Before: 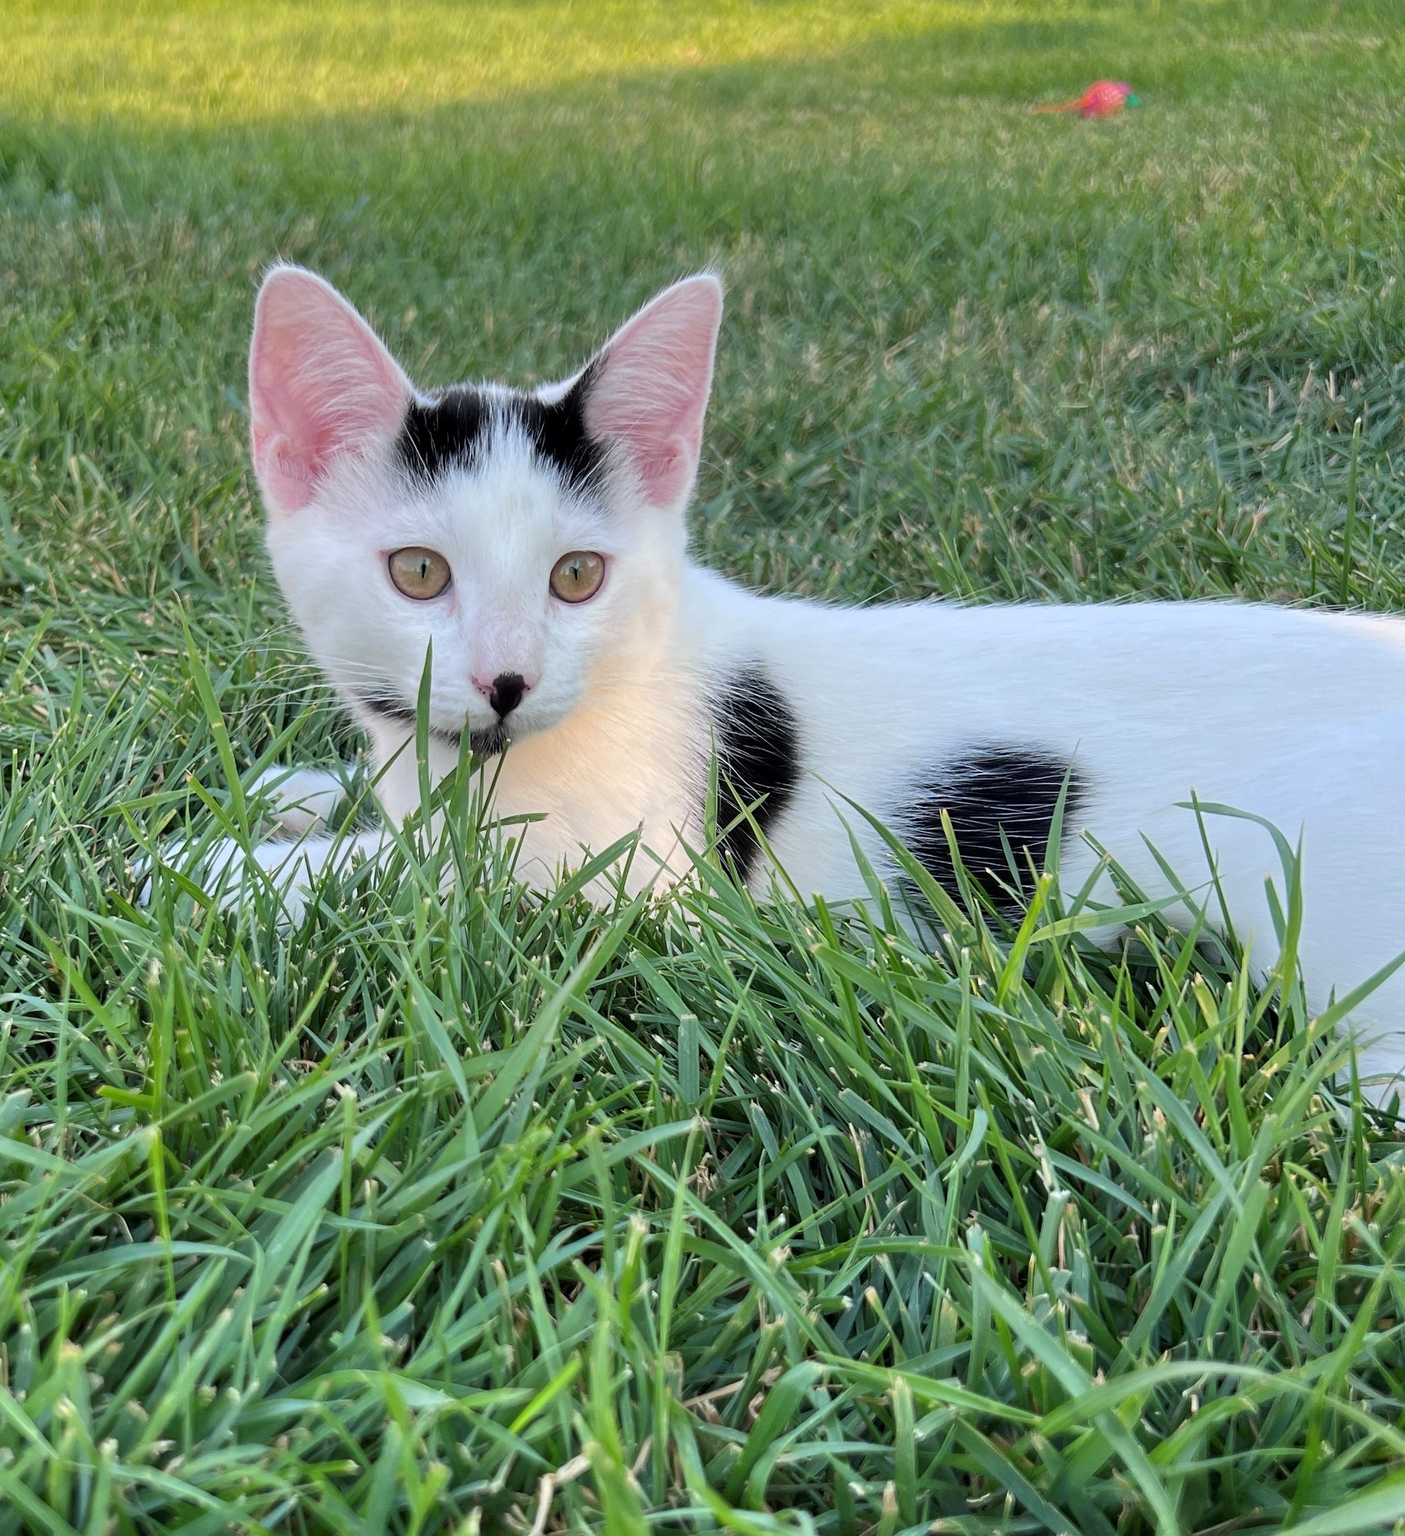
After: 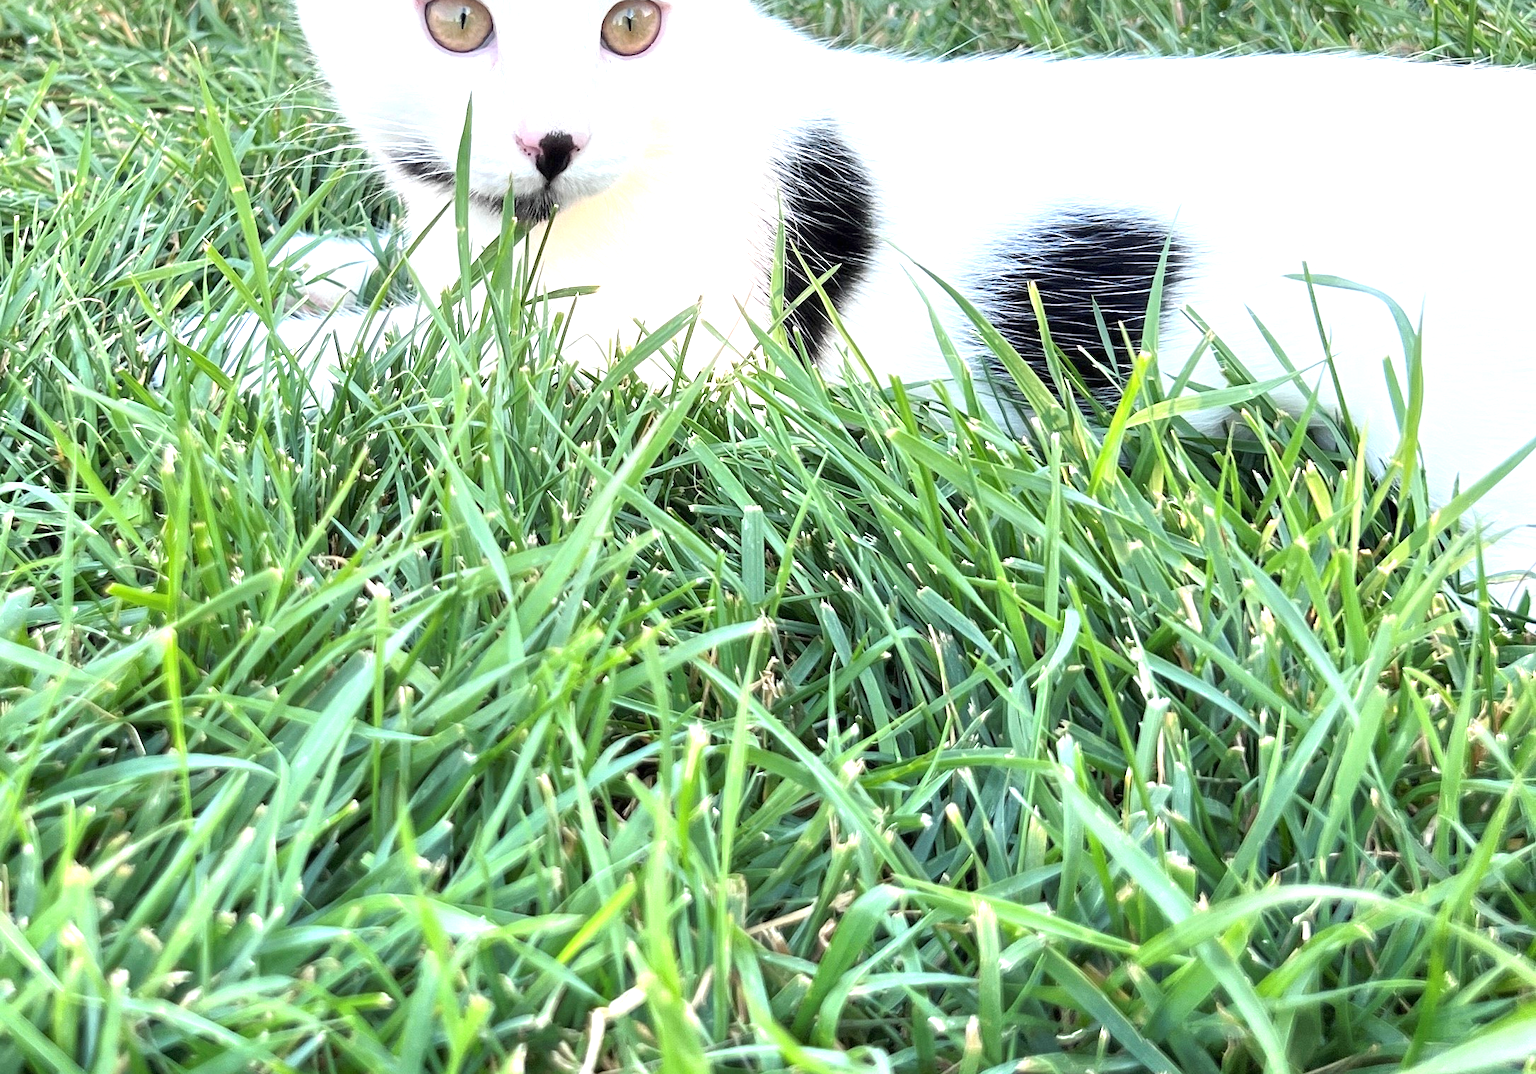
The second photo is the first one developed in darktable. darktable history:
crop and rotate: top 35.987%
exposure: black level correction 0, exposure 1.199 EV, compensate highlight preservation false
